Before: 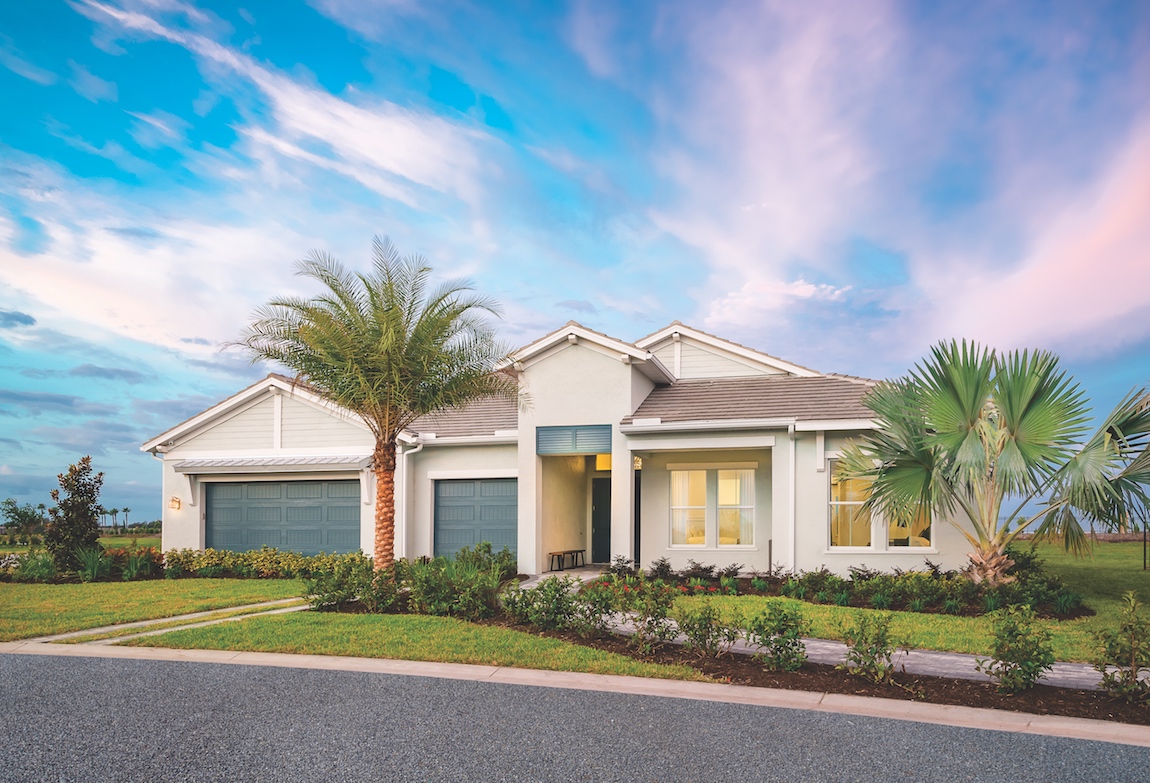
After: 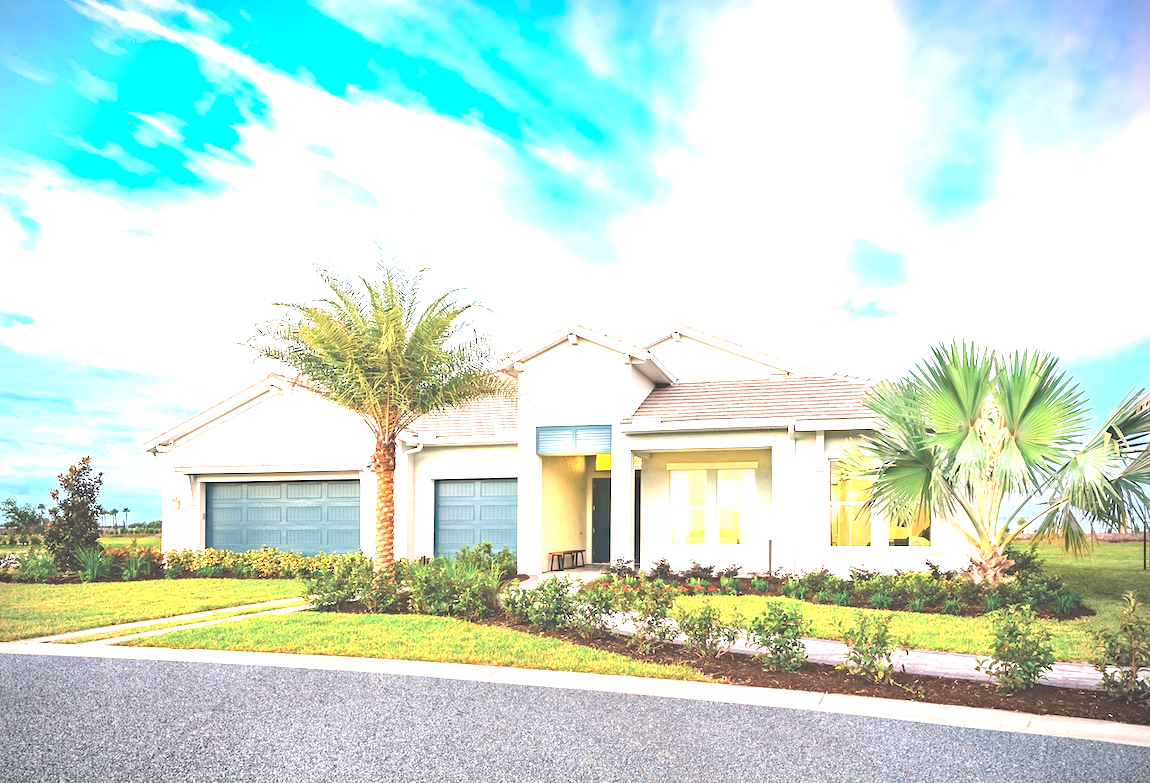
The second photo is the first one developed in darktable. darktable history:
exposure: black level correction 0, exposure 1.742 EV, compensate highlight preservation false
vignetting: fall-off radius 60.99%, dithering 8-bit output
haze removal: adaptive false
